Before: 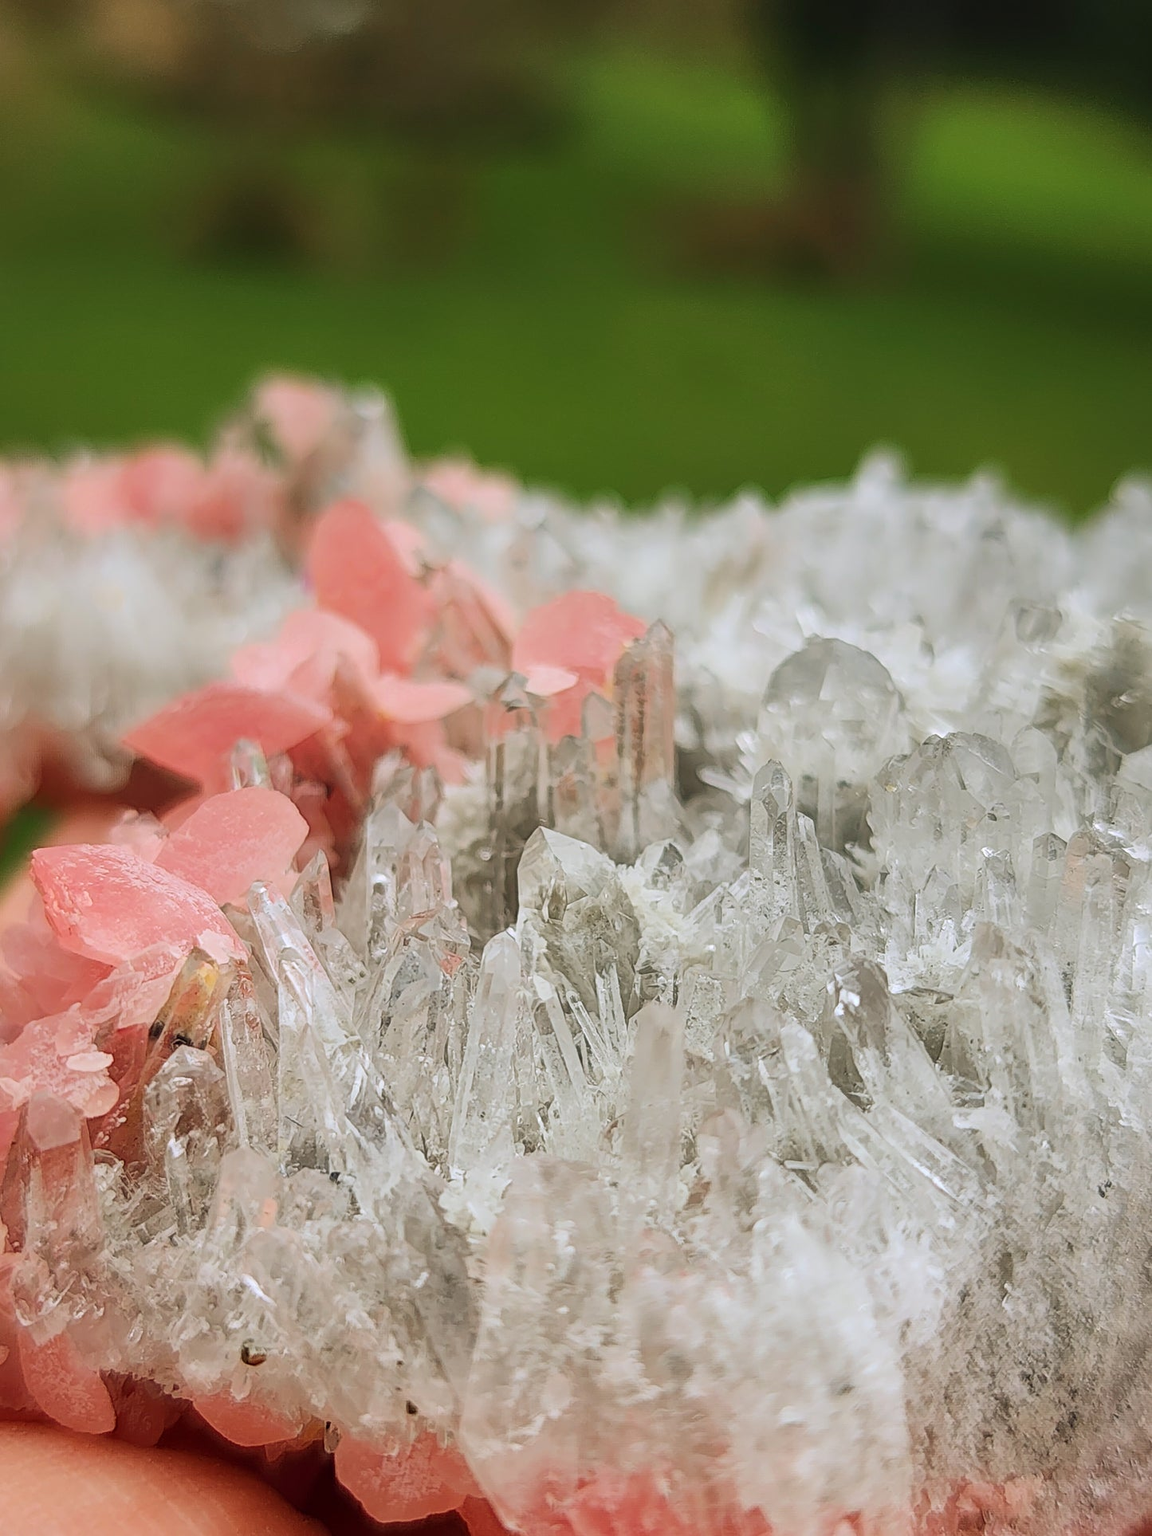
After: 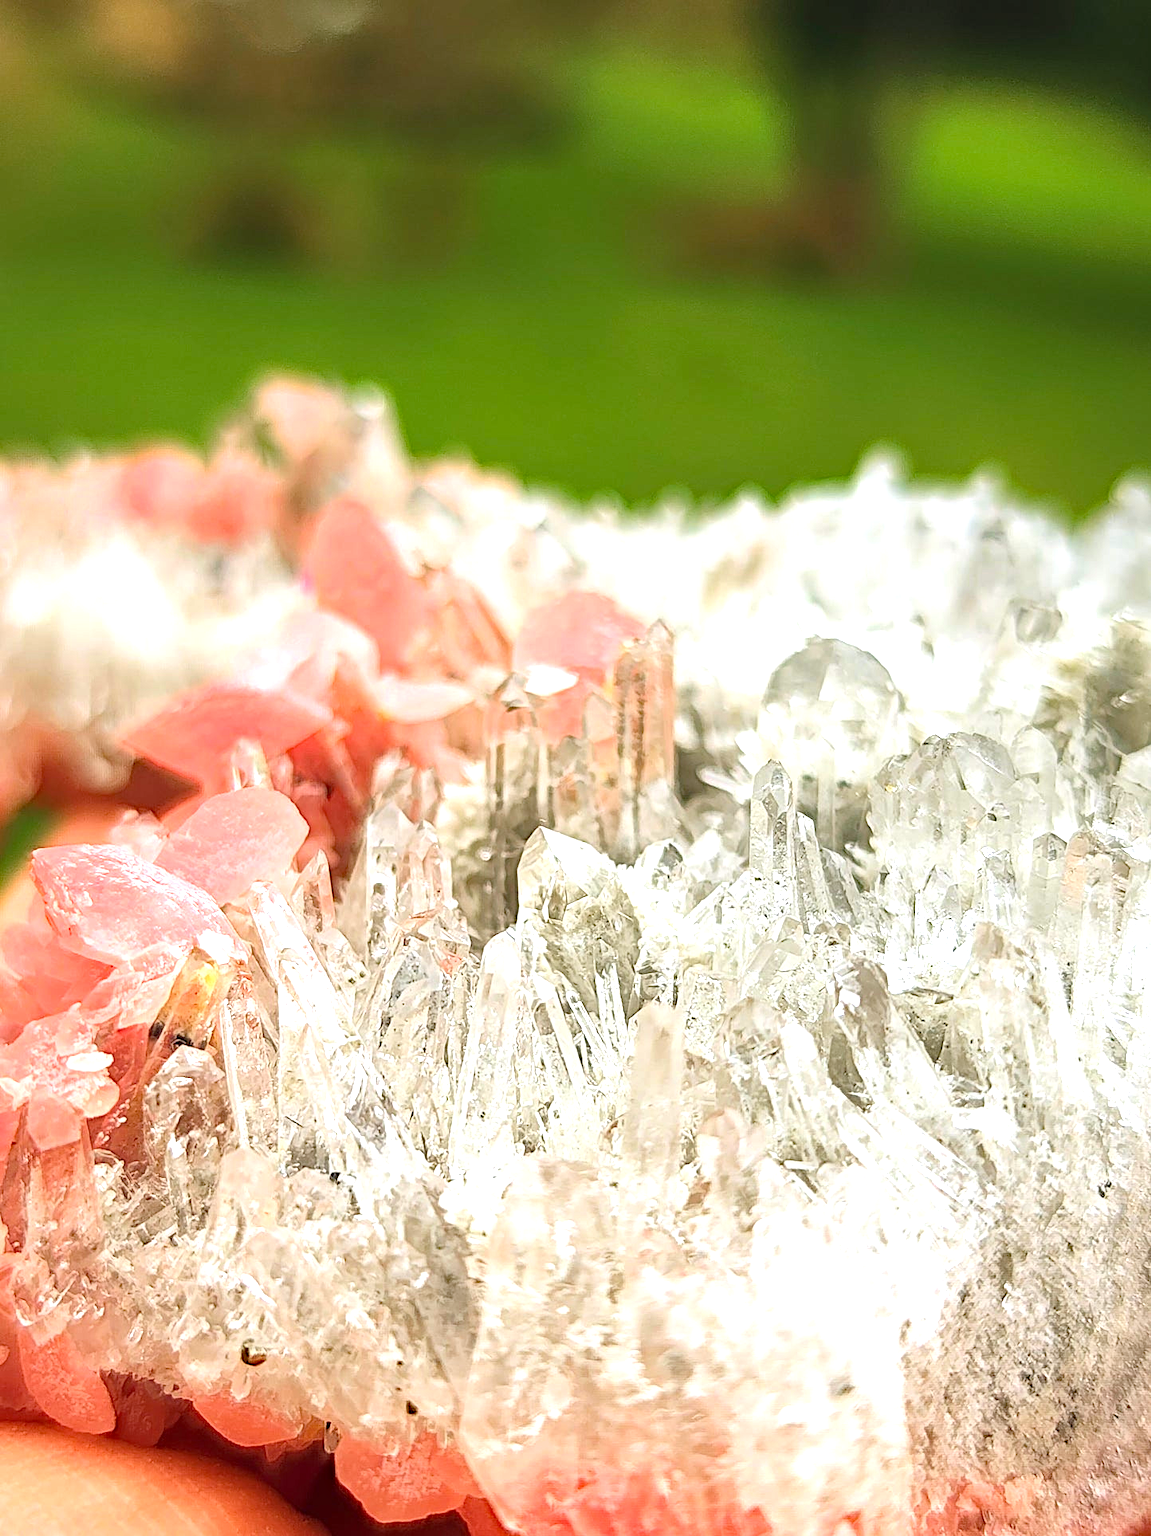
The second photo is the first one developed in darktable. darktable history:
exposure: black level correction 0, exposure 1.2 EV, compensate highlight preservation false
haze removal: strength 0.414, compatibility mode true, adaptive false
